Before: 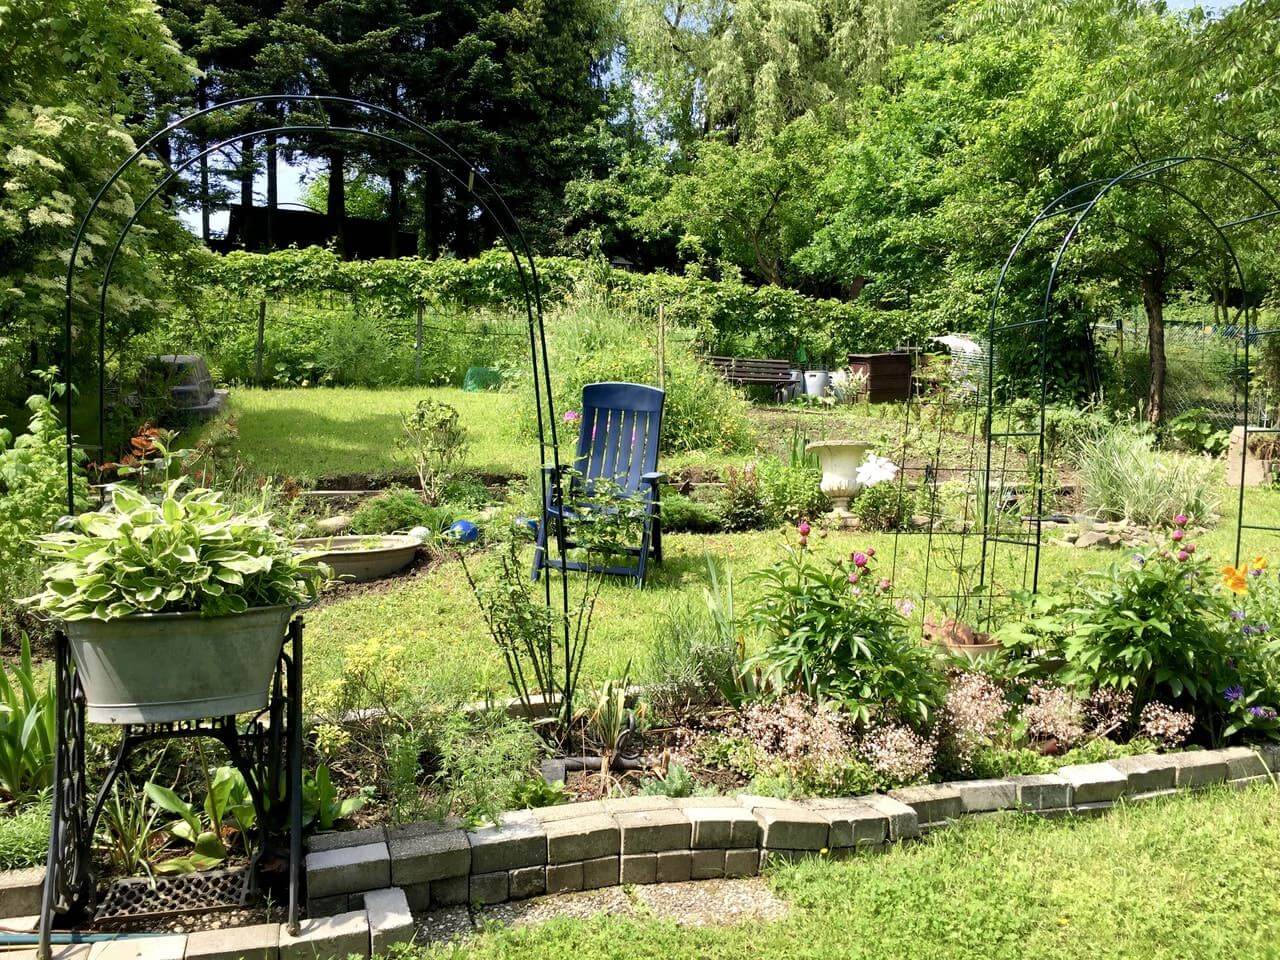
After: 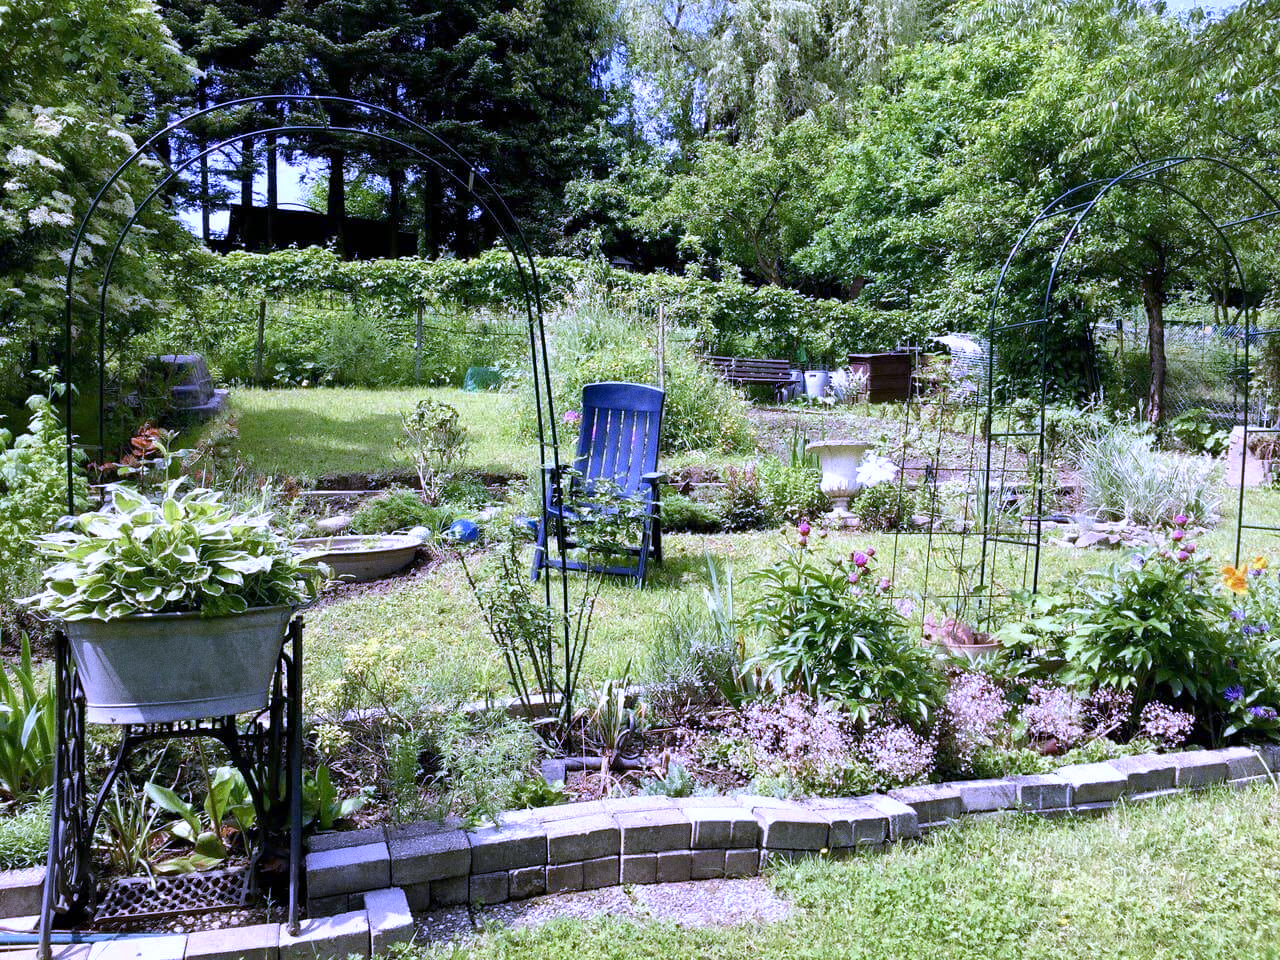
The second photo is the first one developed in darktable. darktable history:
white balance: red 0.98, blue 1.61
grain: on, module defaults
